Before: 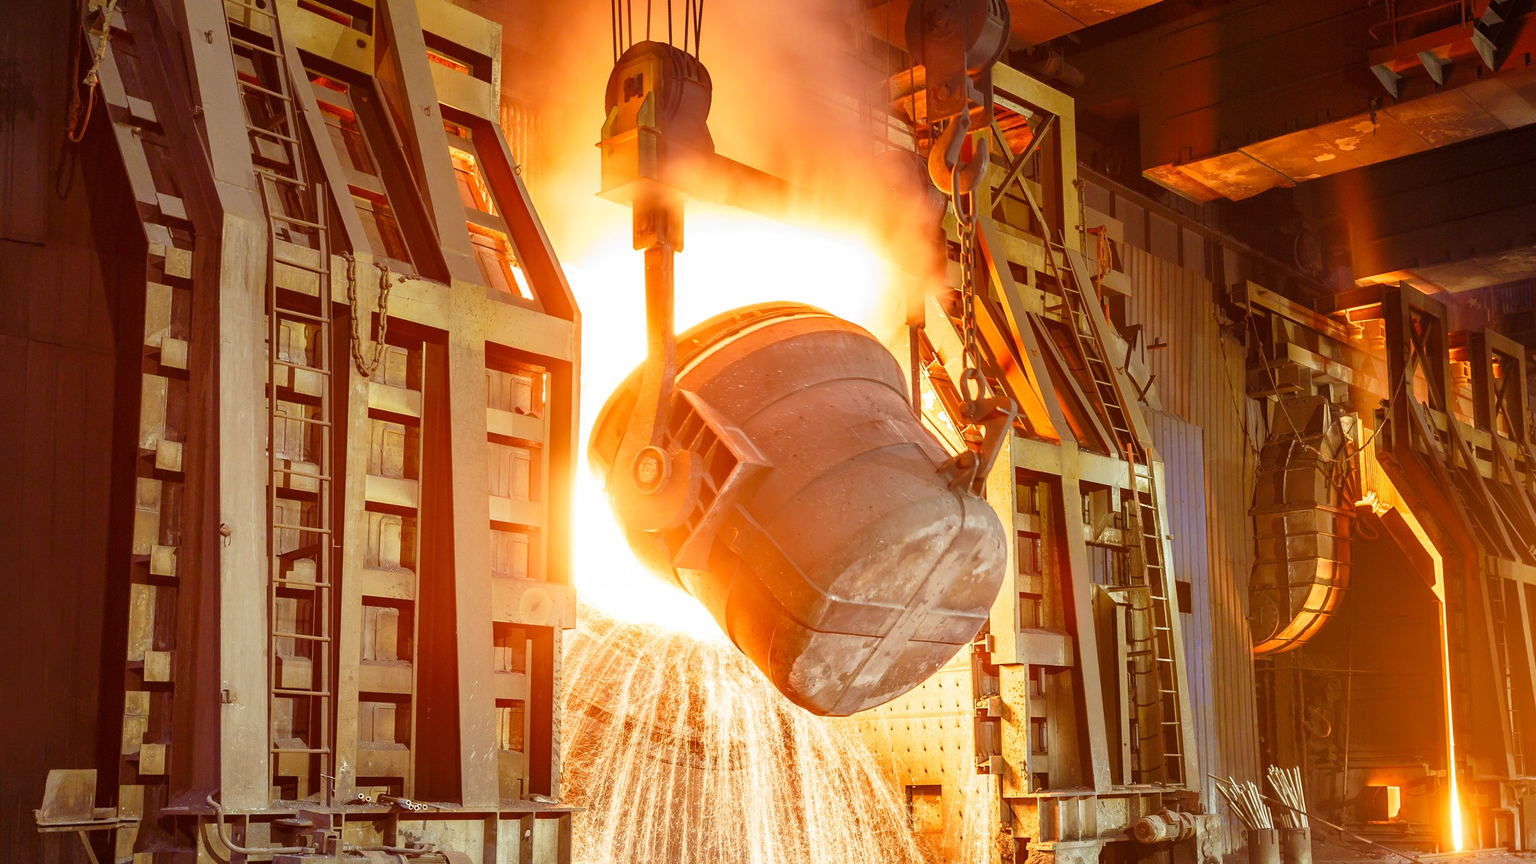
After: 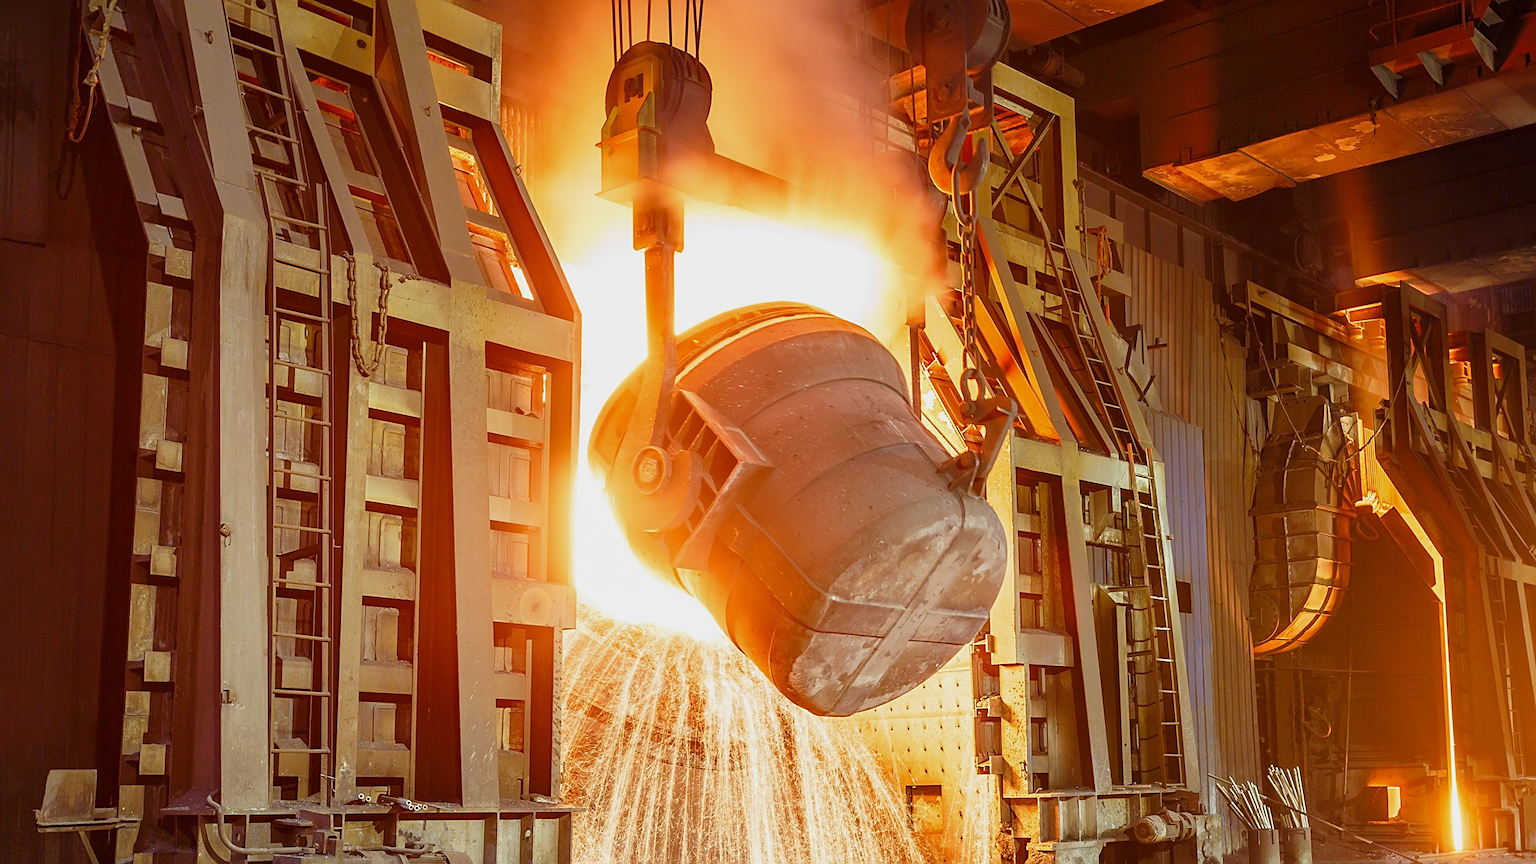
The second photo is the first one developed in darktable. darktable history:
exposure: exposure -0.242 EV, compensate highlight preservation false
sharpen: on, module defaults
